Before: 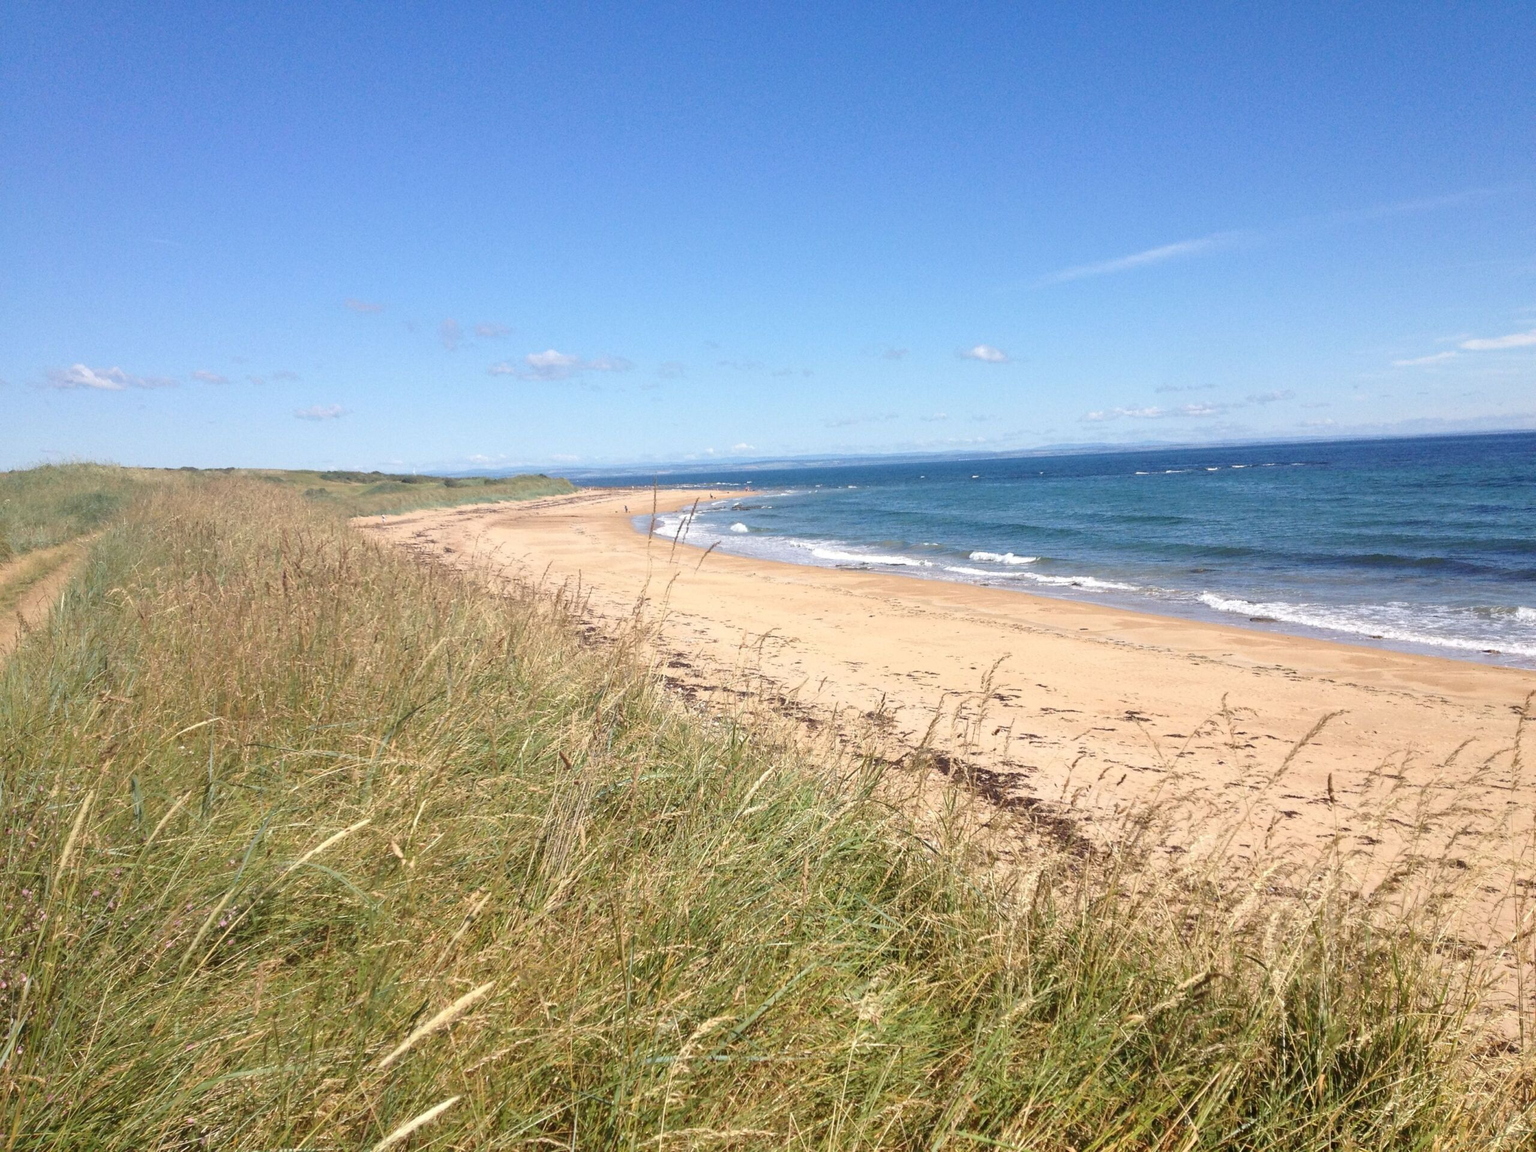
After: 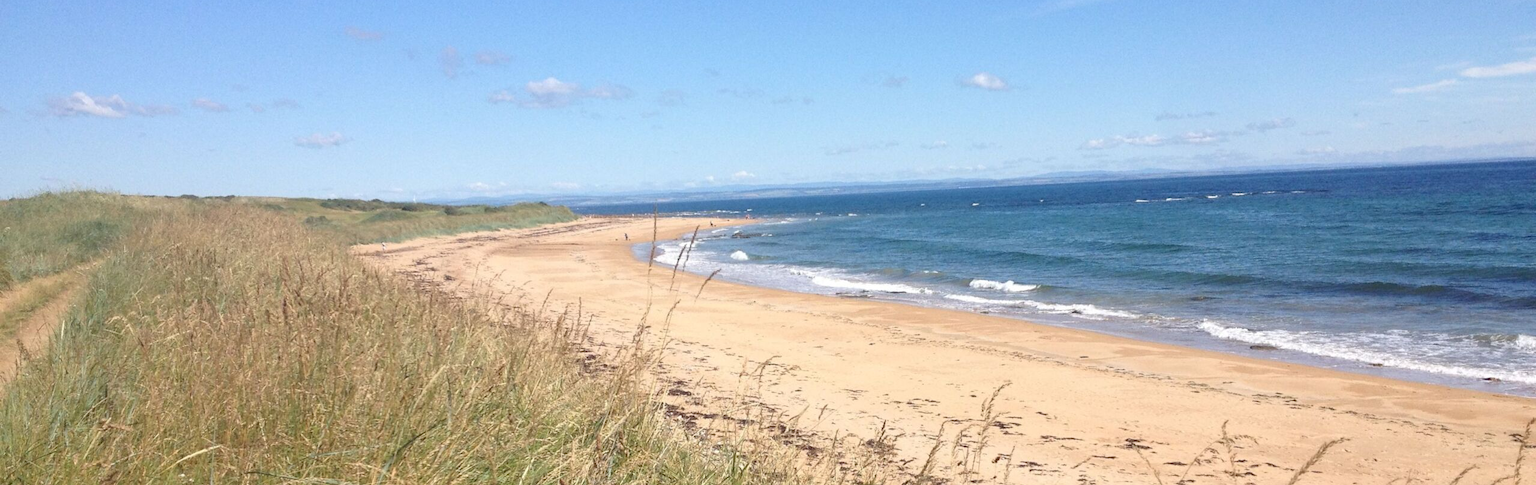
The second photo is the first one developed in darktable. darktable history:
crop and rotate: top 23.686%, bottom 34.158%
